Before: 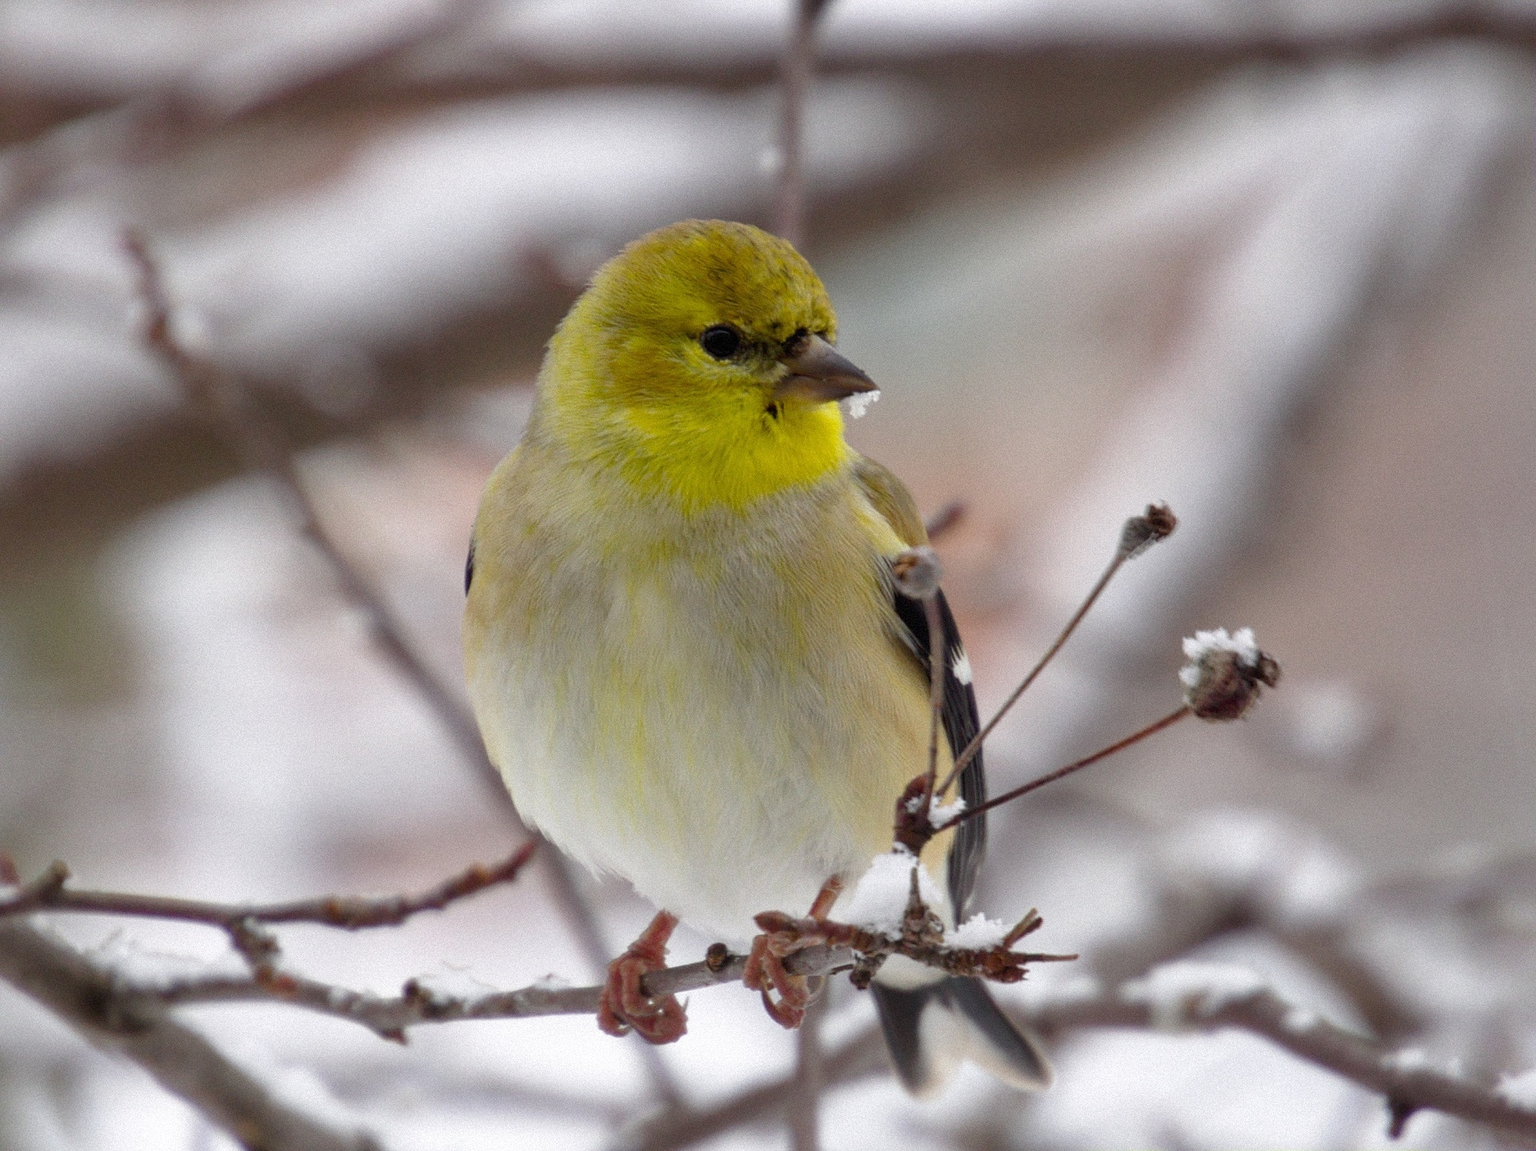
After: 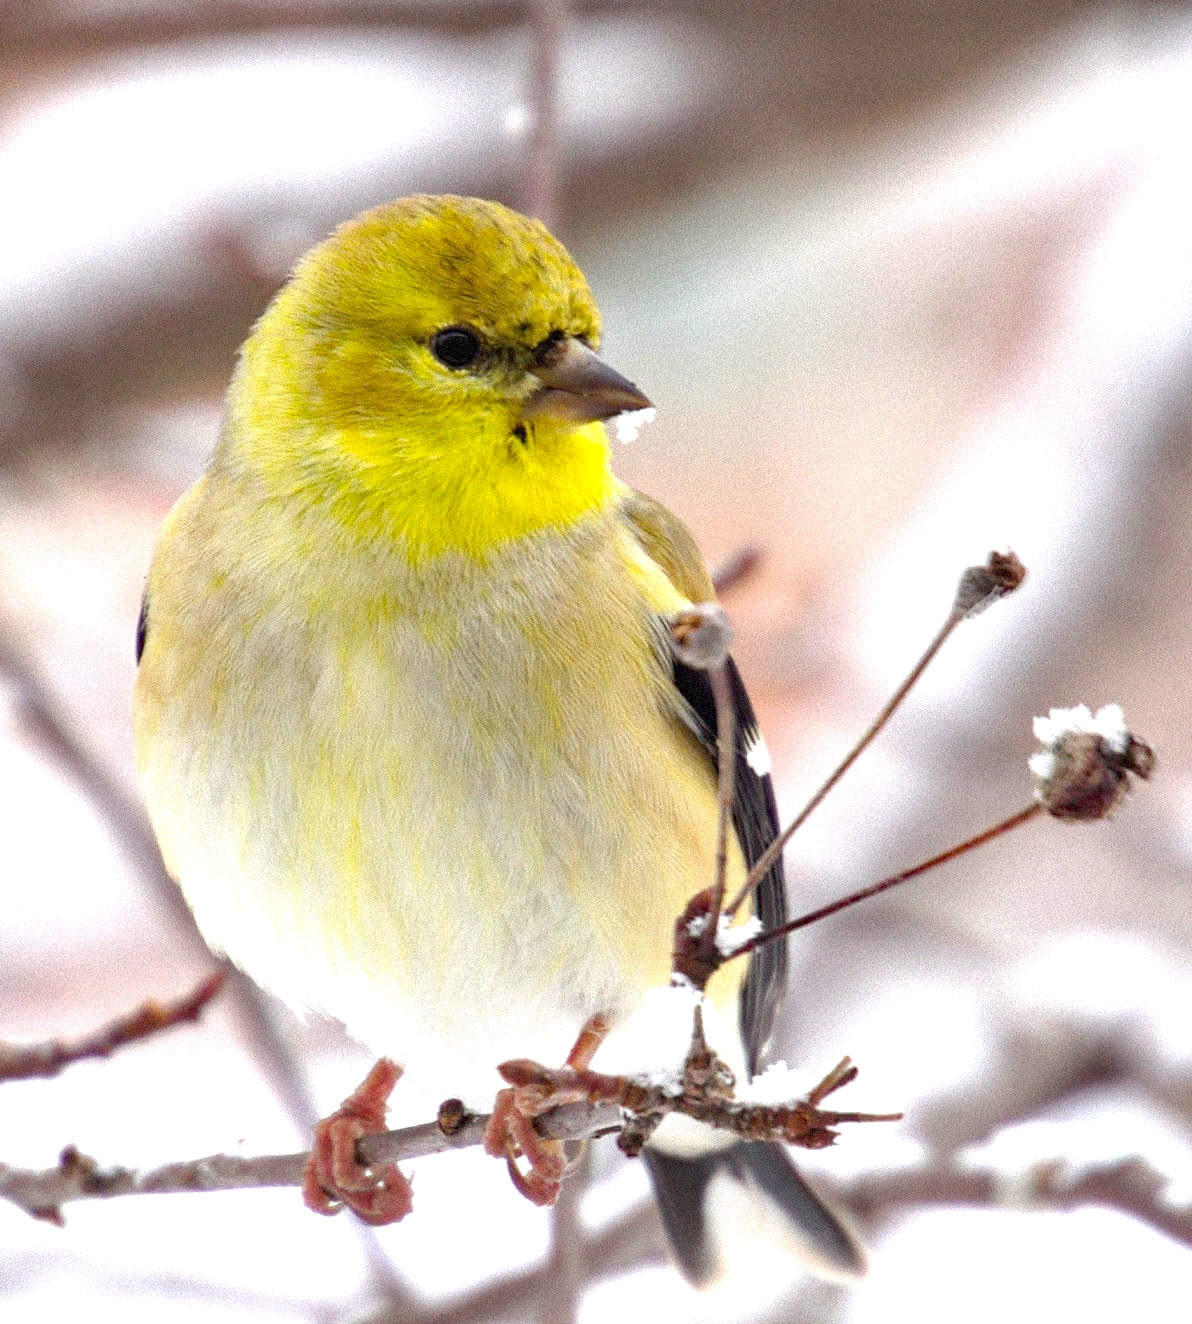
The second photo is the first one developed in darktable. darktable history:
color correction: highlights b* 0.055
haze removal: adaptive false
crop and rotate: left 23.2%, top 5.621%, right 14.713%, bottom 2.307%
exposure: black level correction 0, exposure 1.2 EV, compensate exposure bias true, compensate highlight preservation false
